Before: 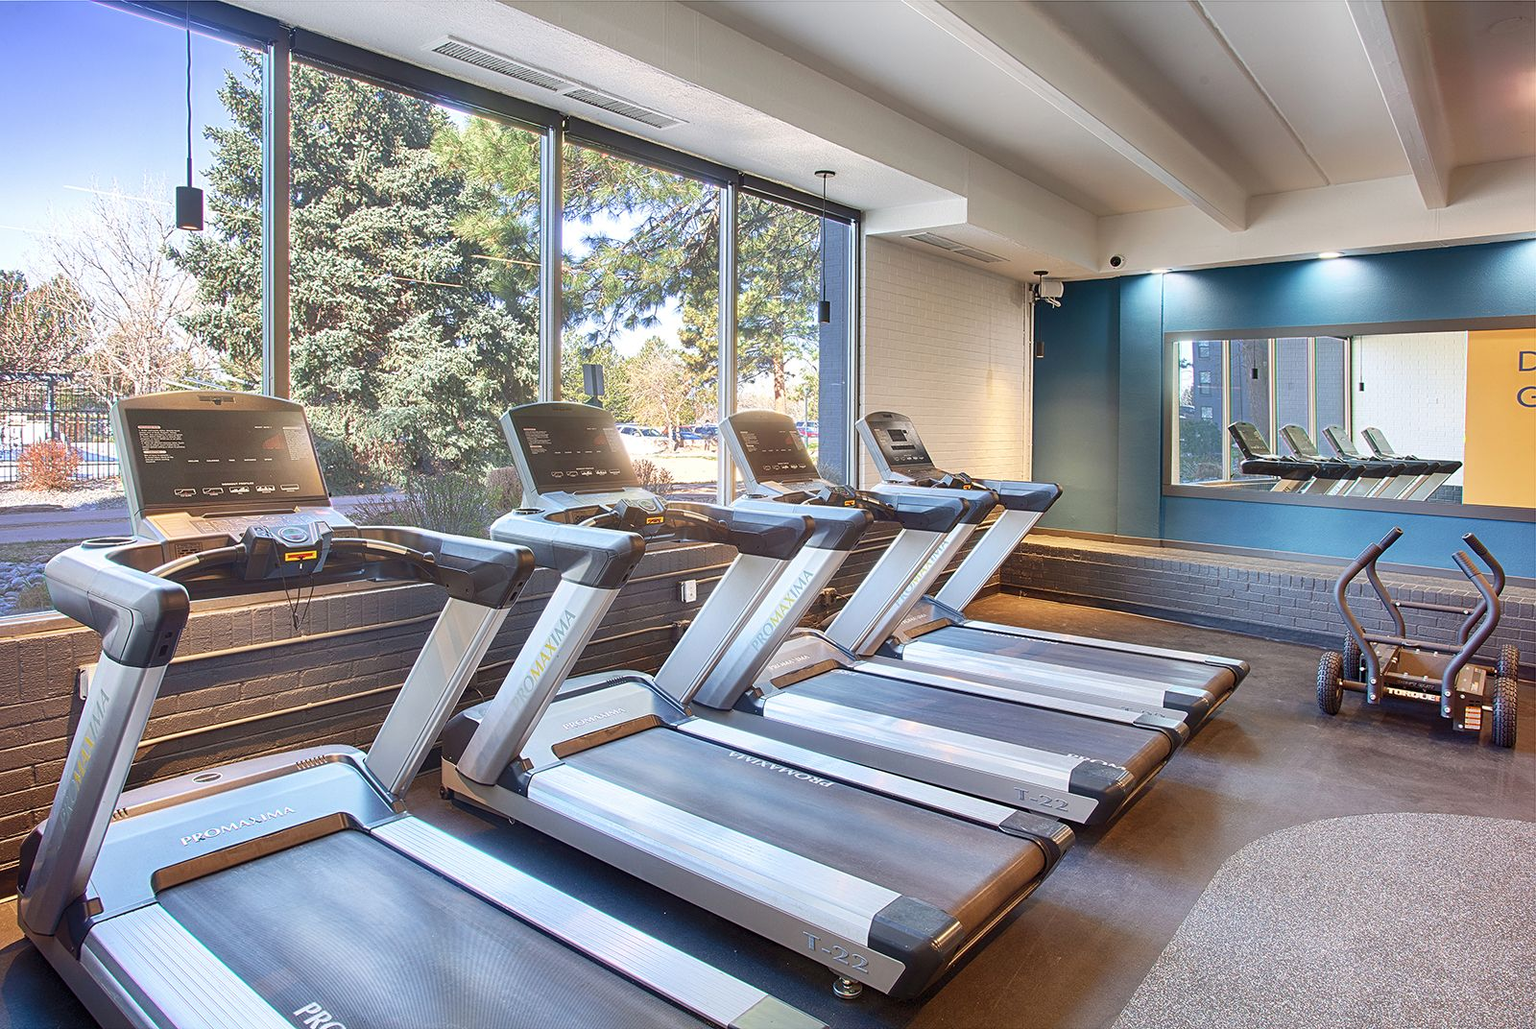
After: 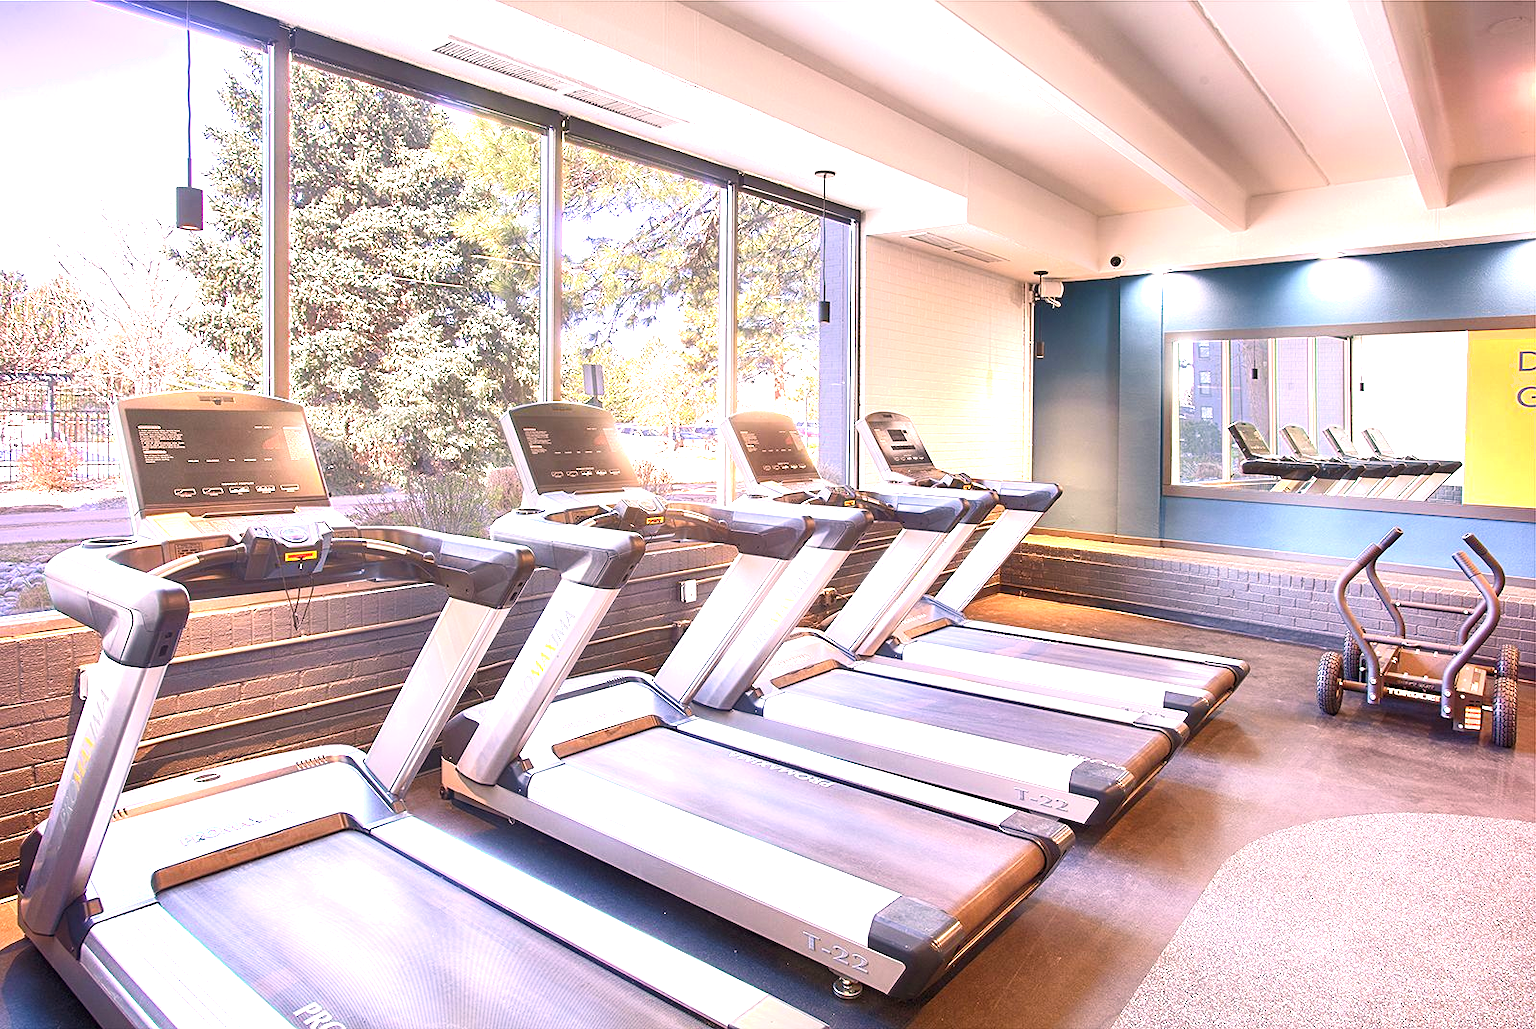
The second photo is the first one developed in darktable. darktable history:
color correction: highlights a* 14.52, highlights b* 4.84
exposure: black level correction 0, exposure 1.1 EV, compensate exposure bias true, compensate highlight preservation false
shadows and highlights: shadows 0, highlights 40
